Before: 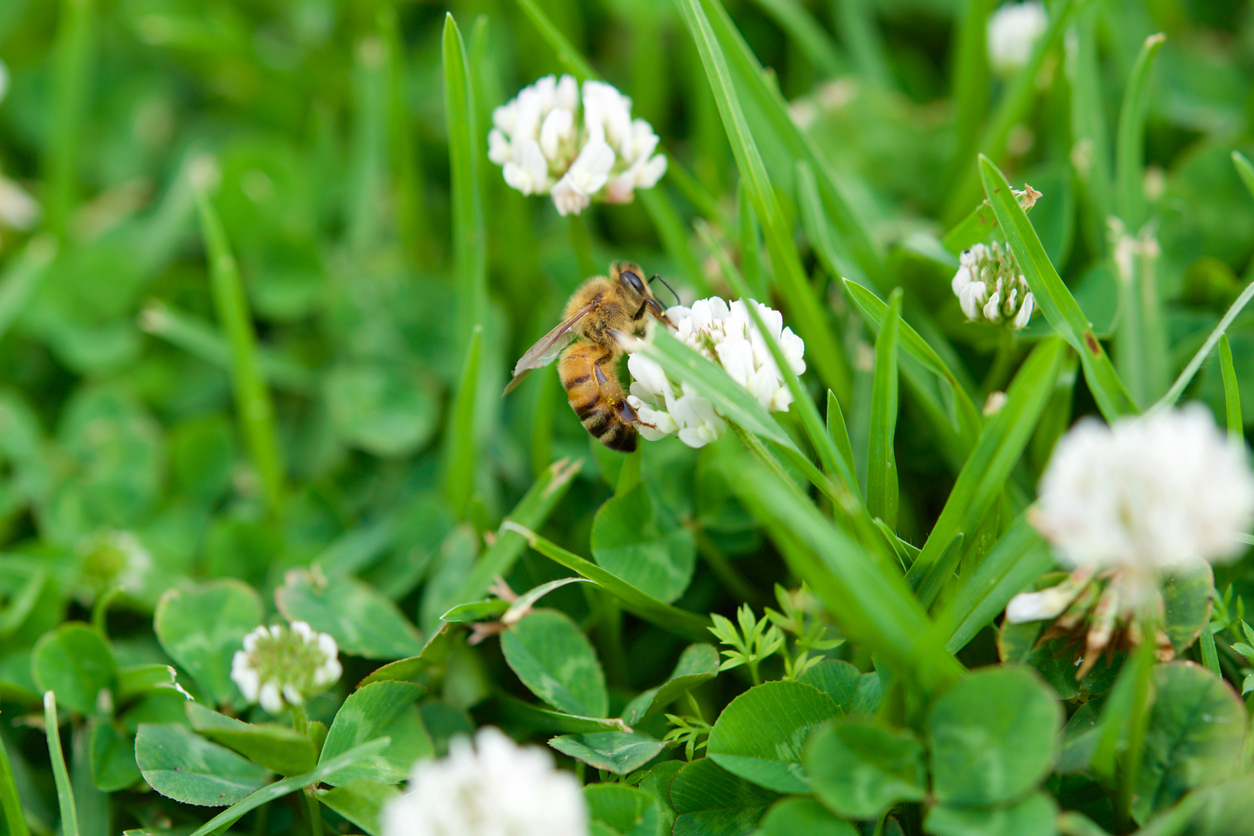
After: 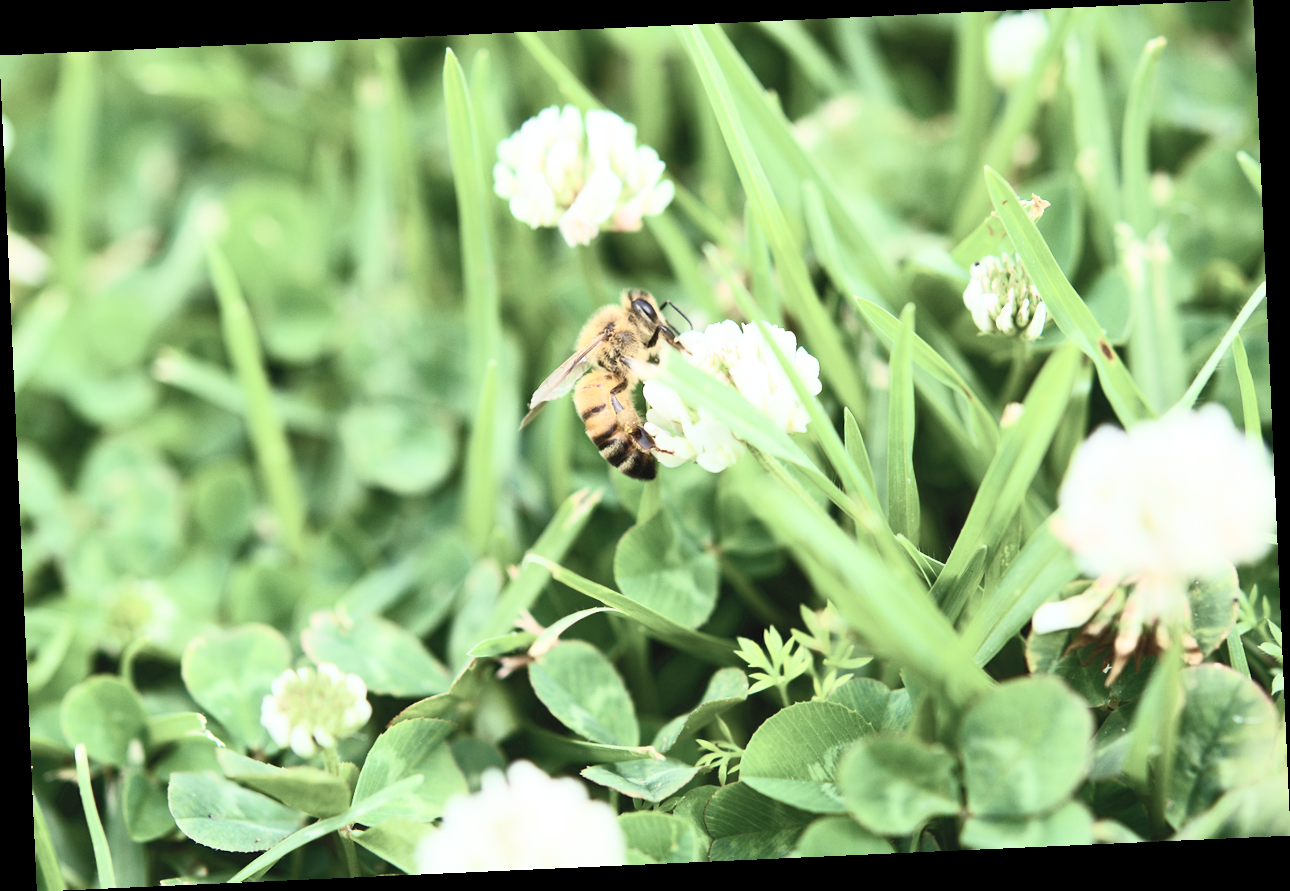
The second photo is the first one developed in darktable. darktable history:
rotate and perspective: rotation -2.56°, automatic cropping off
contrast brightness saturation: contrast 0.57, brightness 0.57, saturation -0.34
